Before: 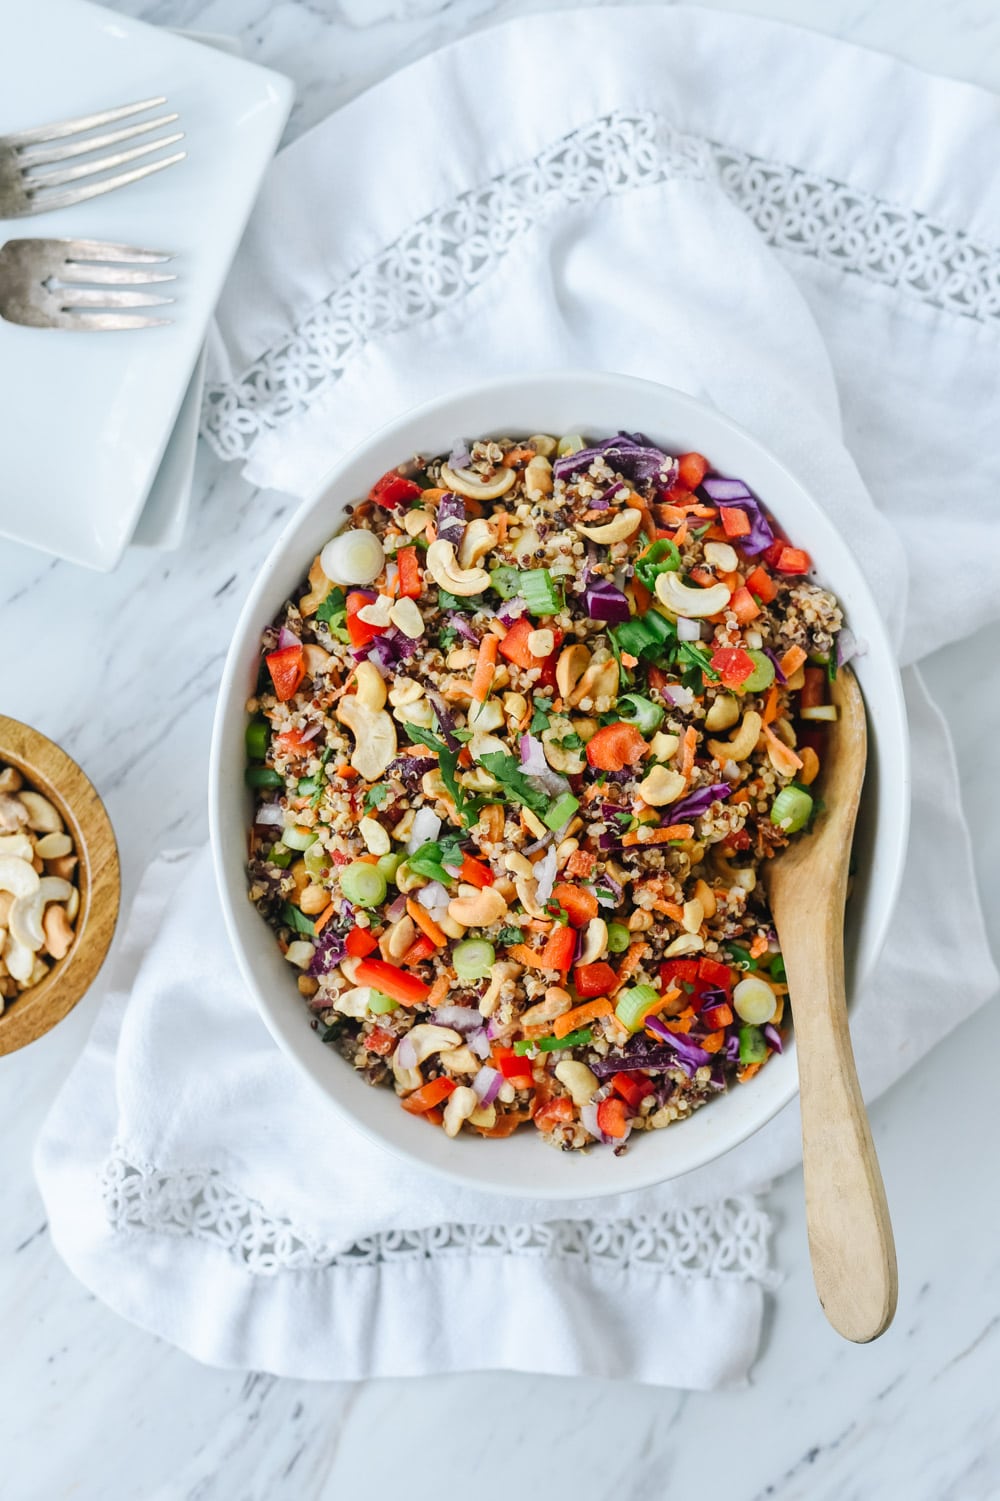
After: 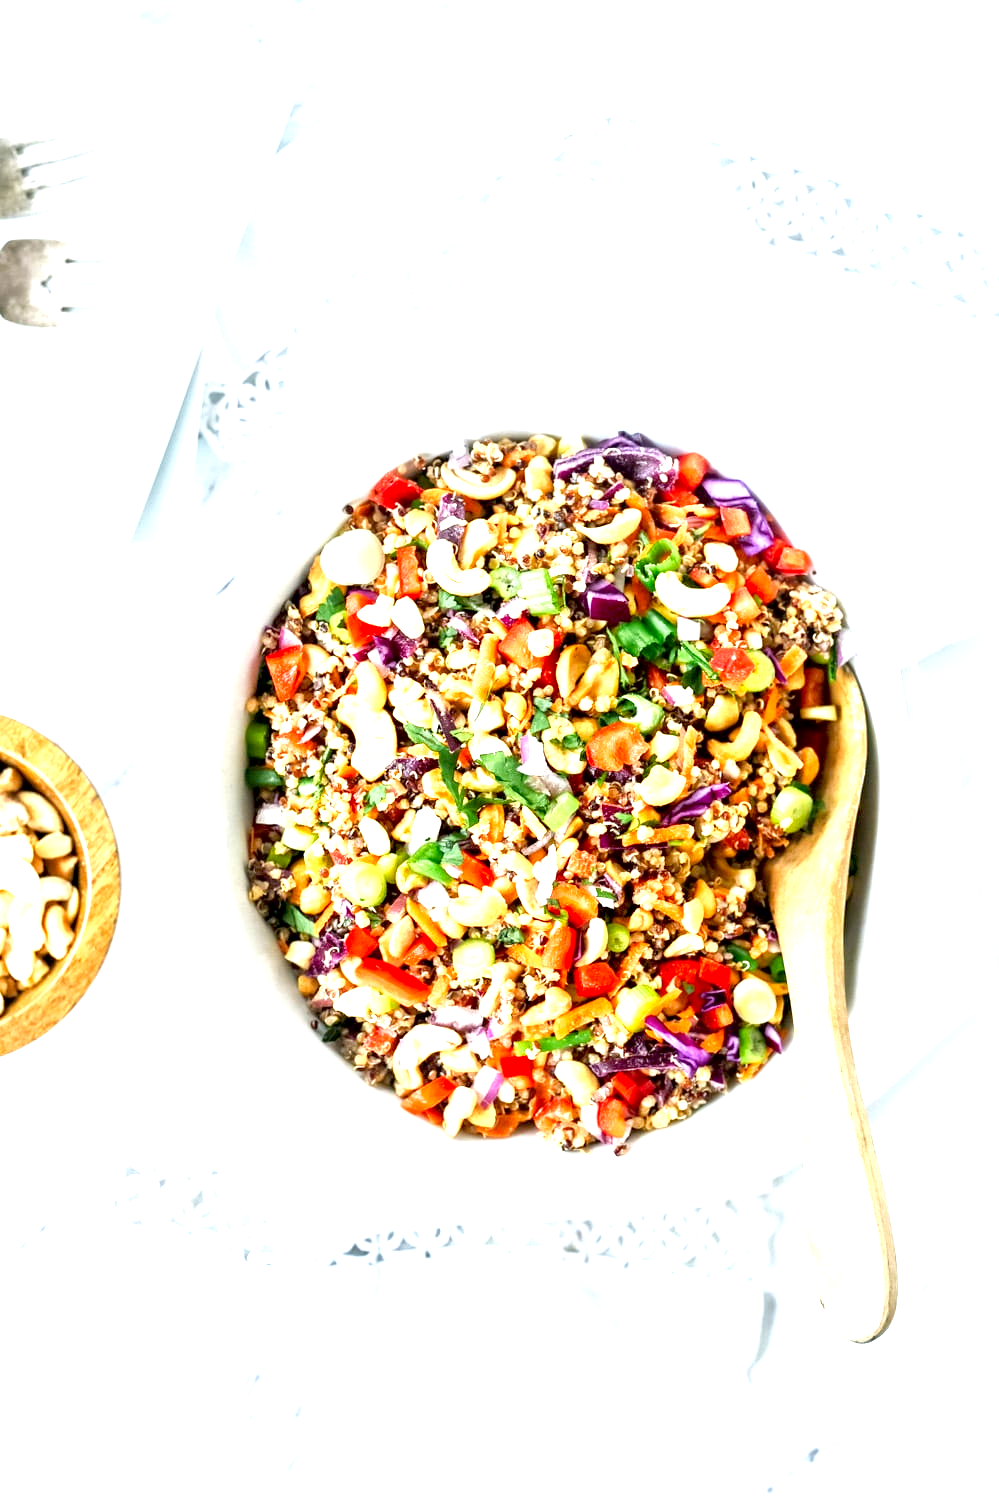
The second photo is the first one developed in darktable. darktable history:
crop: left 0.04%
tone equalizer: mask exposure compensation -0.492 EV
exposure: black level correction 0.009, exposure 1.422 EV, compensate exposure bias true, compensate highlight preservation false
local contrast: mode bilateral grid, contrast 20, coarseness 49, detail 119%, midtone range 0.2
